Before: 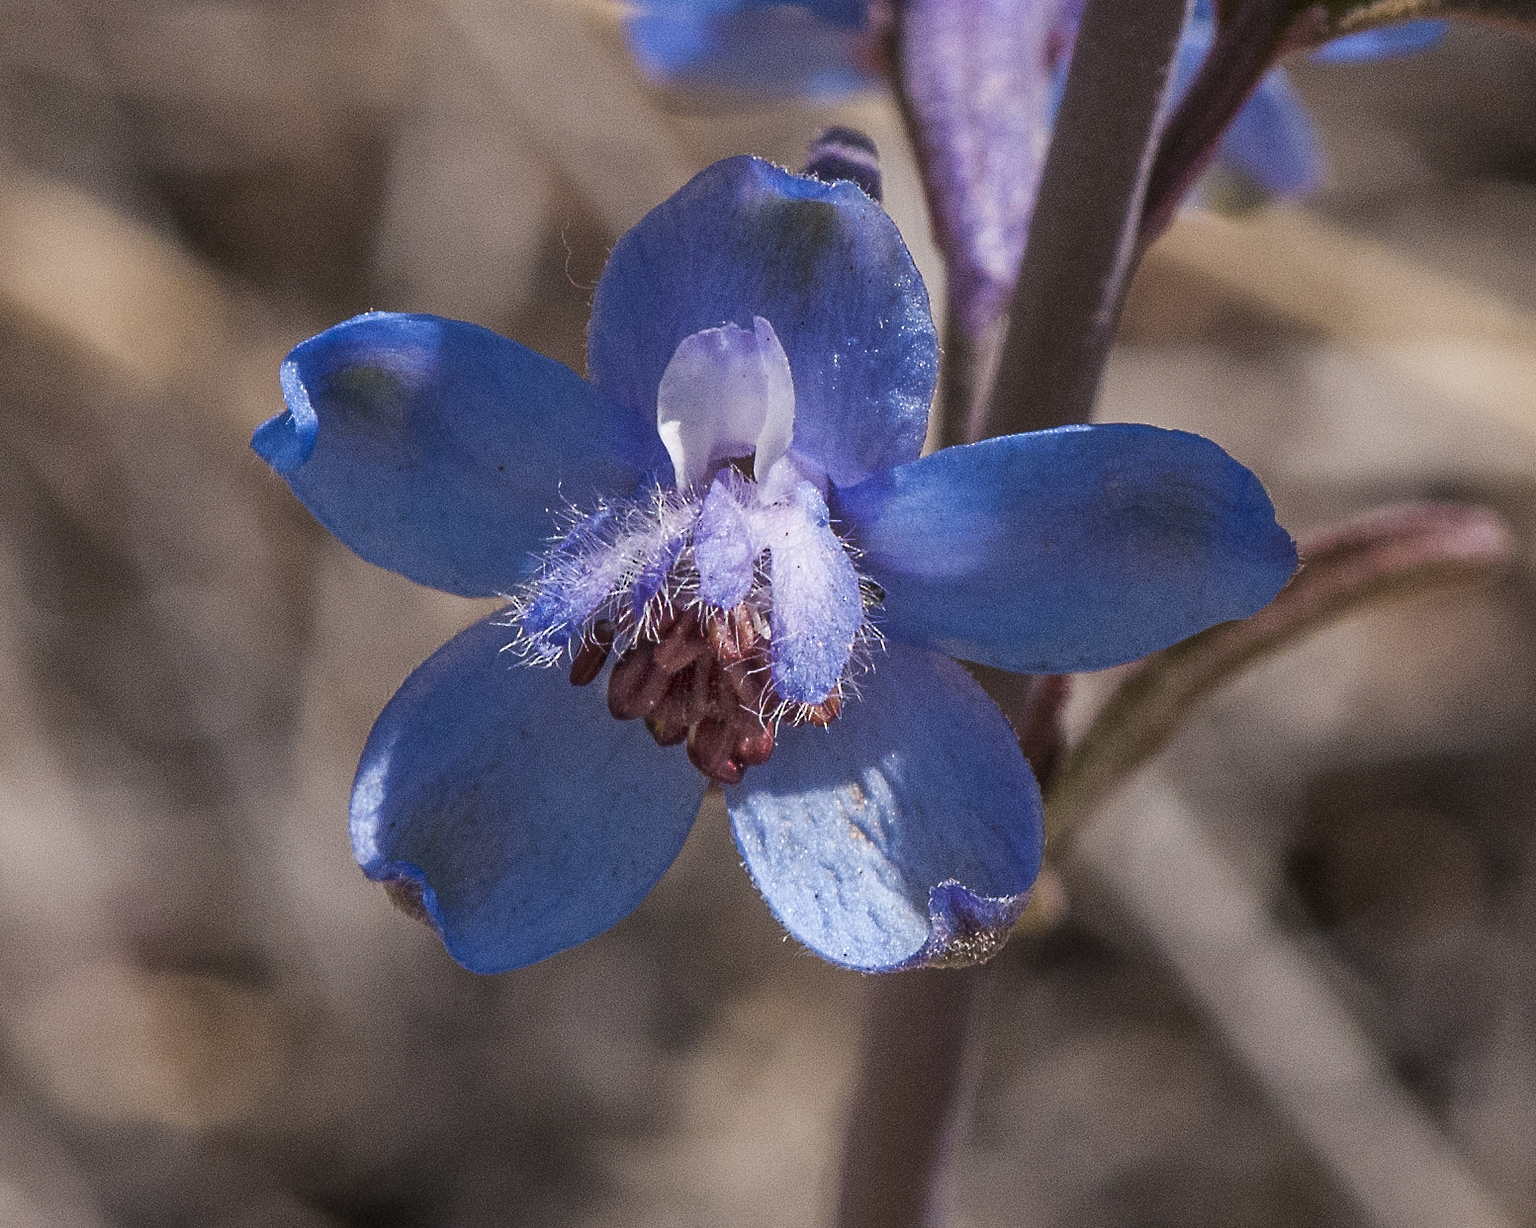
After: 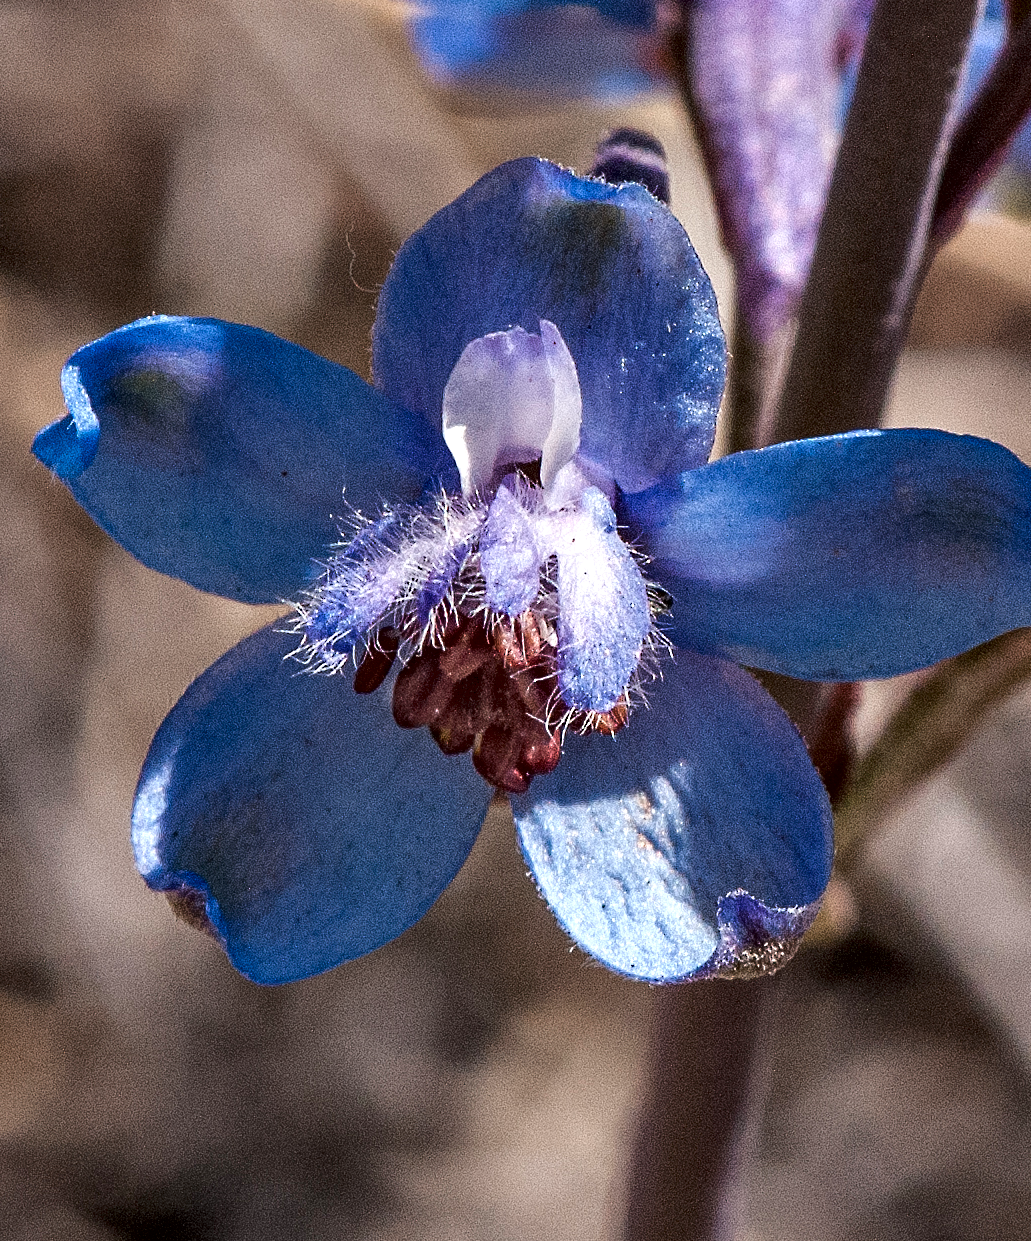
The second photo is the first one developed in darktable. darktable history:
contrast brightness saturation: saturation -0.058
exposure: compensate exposure bias true, compensate highlight preservation false
contrast equalizer: octaves 7, y [[0.6 ×6], [0.55 ×6], [0 ×6], [0 ×6], [0 ×6]]
crop and rotate: left 14.298%, right 19.275%
